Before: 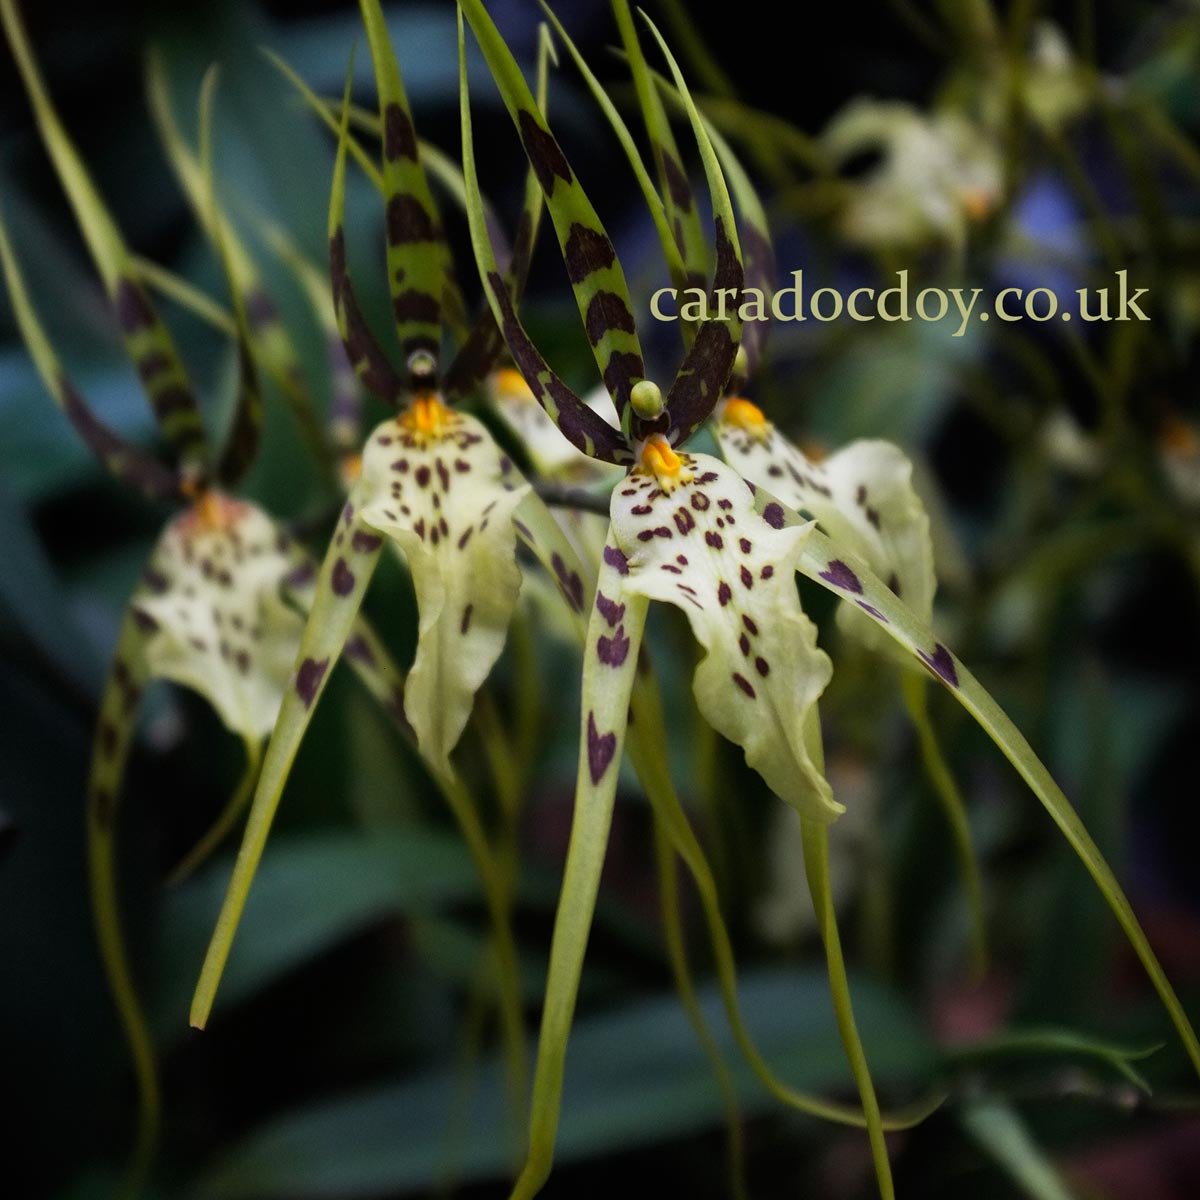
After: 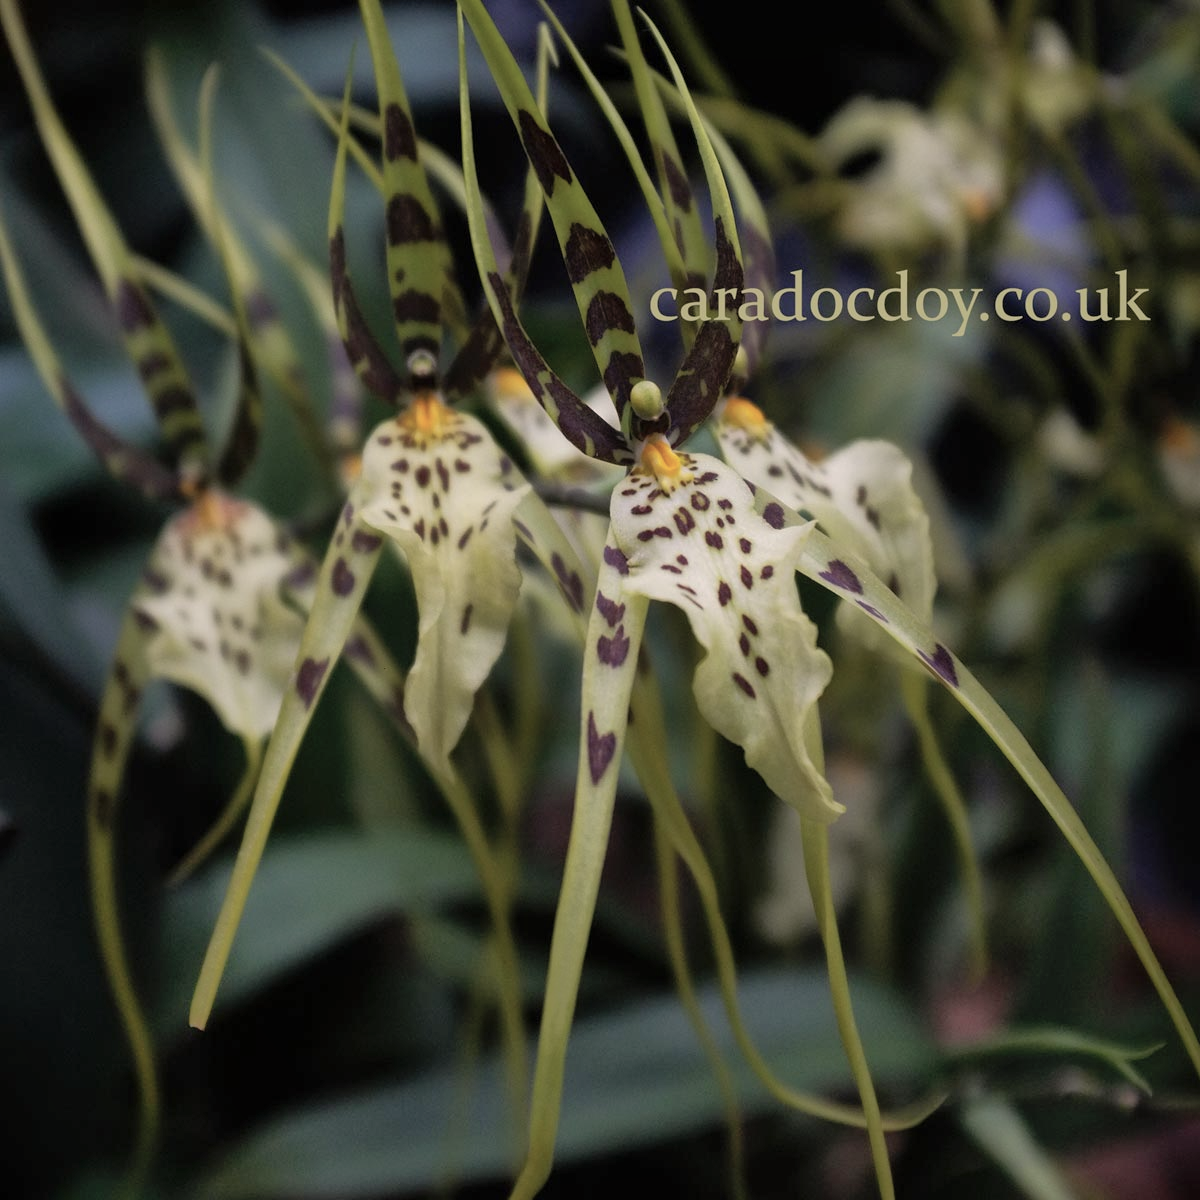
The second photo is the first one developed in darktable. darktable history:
color correction: highlights a* 5.54, highlights b* 5.23, saturation 0.663
shadows and highlights: on, module defaults
